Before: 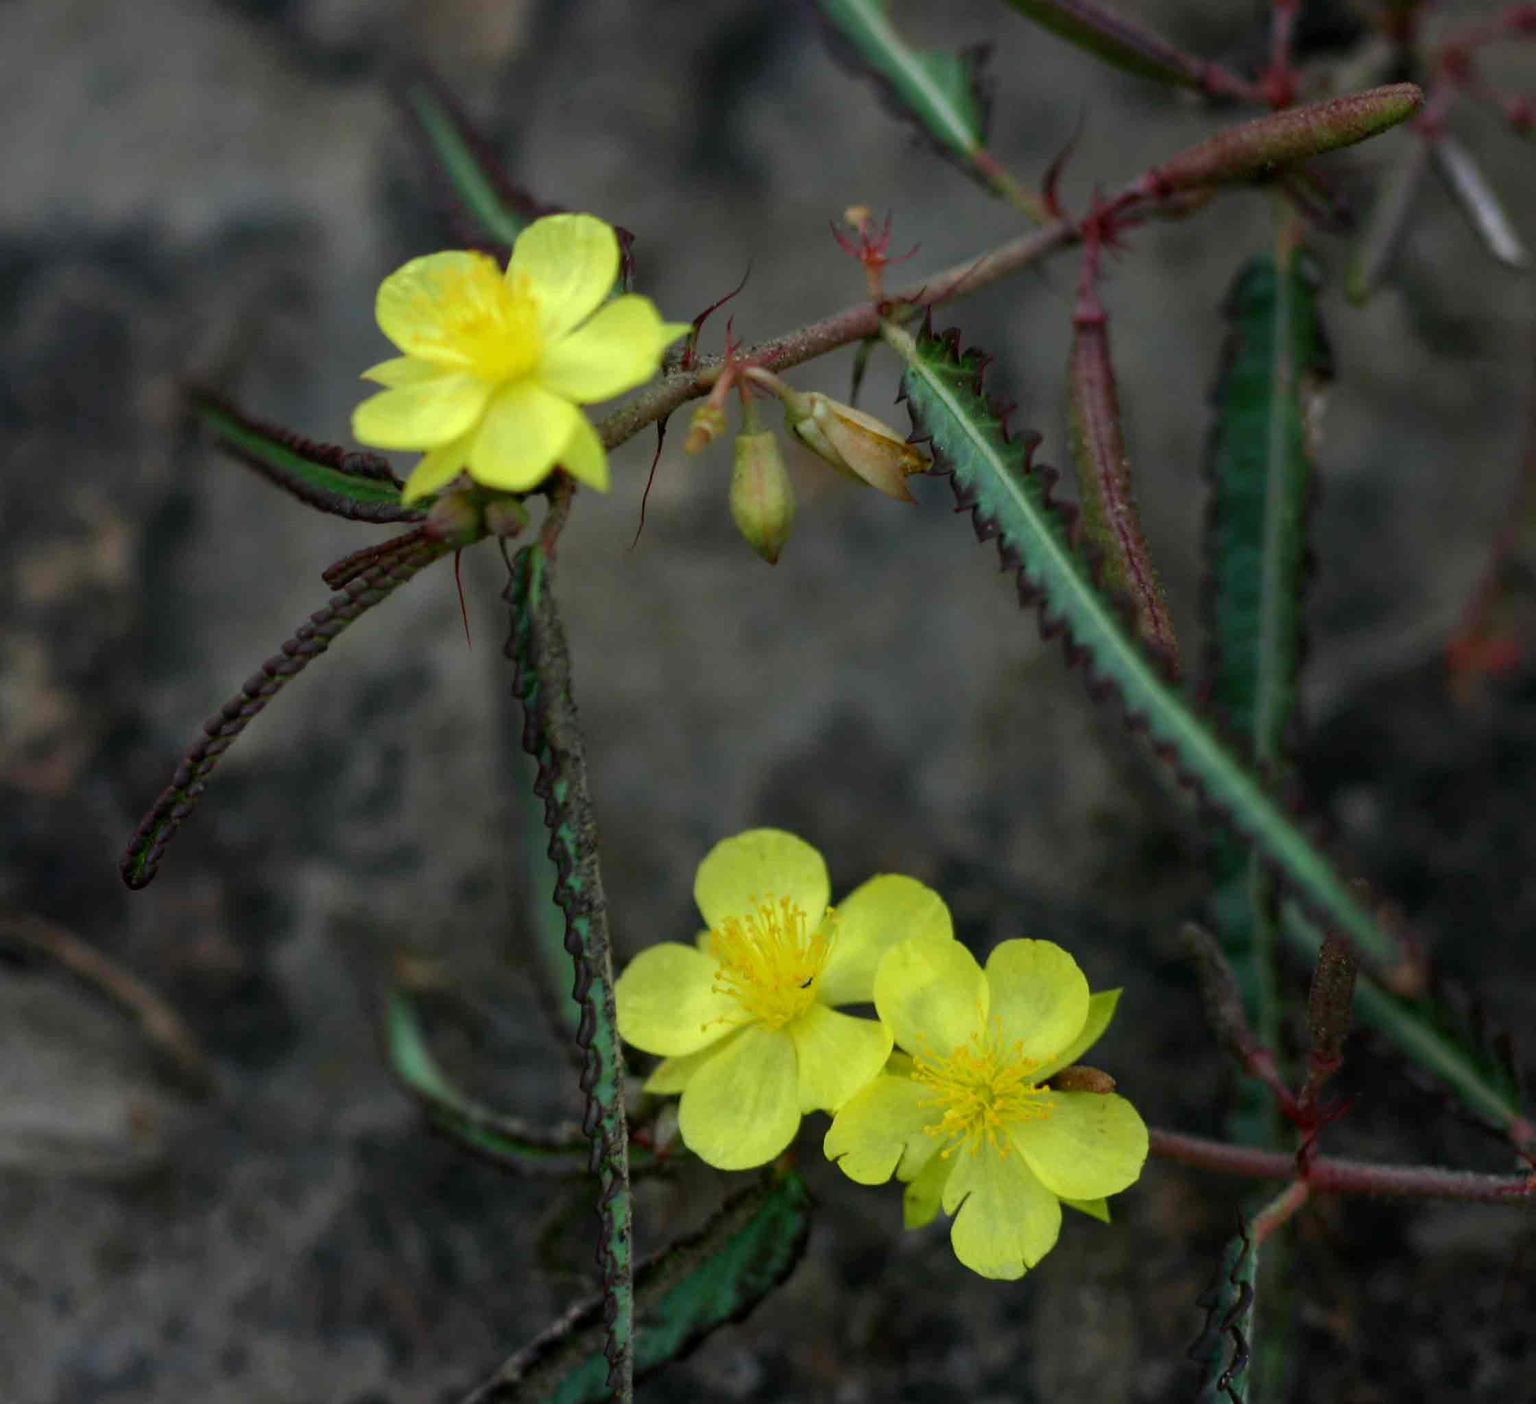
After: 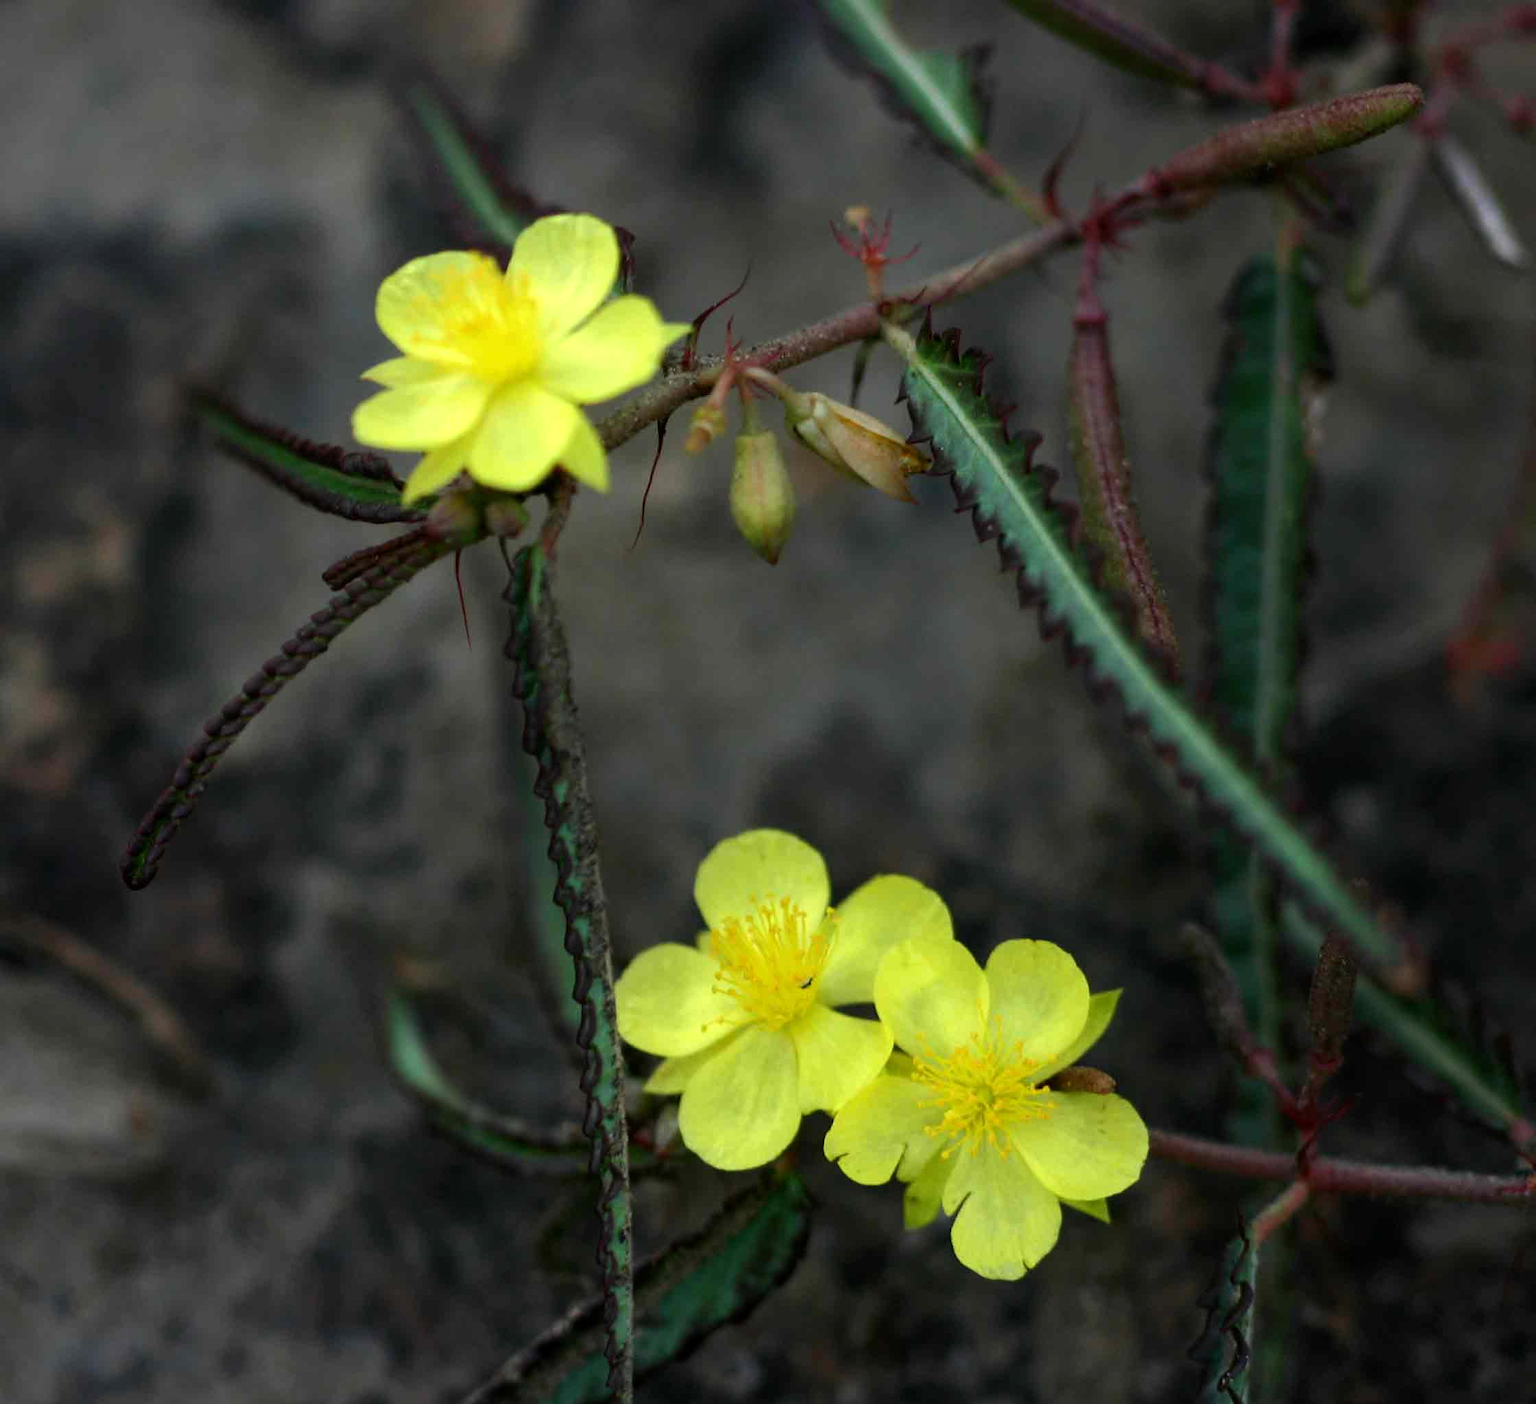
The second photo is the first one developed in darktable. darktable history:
tone equalizer: -8 EV -0.43 EV, -7 EV -0.355 EV, -6 EV -0.317 EV, -5 EV -0.208 EV, -3 EV 0.229 EV, -2 EV 0.35 EV, -1 EV 0.366 EV, +0 EV 0.401 EV, smoothing diameter 2.21%, edges refinement/feathering 24.36, mask exposure compensation -1.57 EV, filter diffusion 5
